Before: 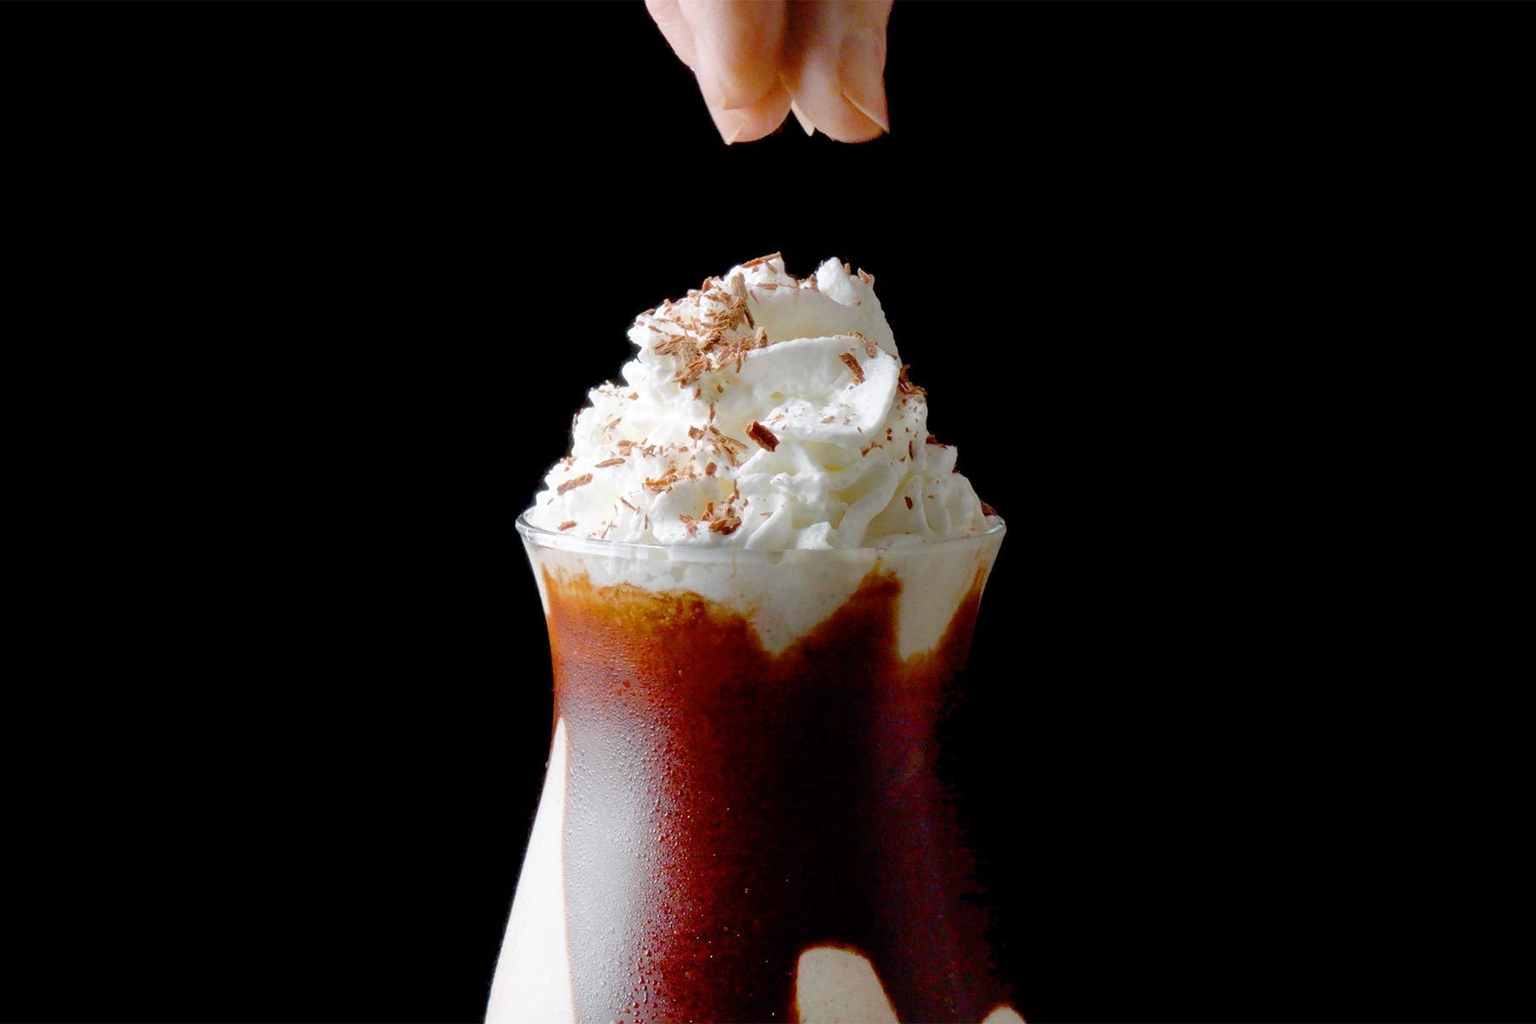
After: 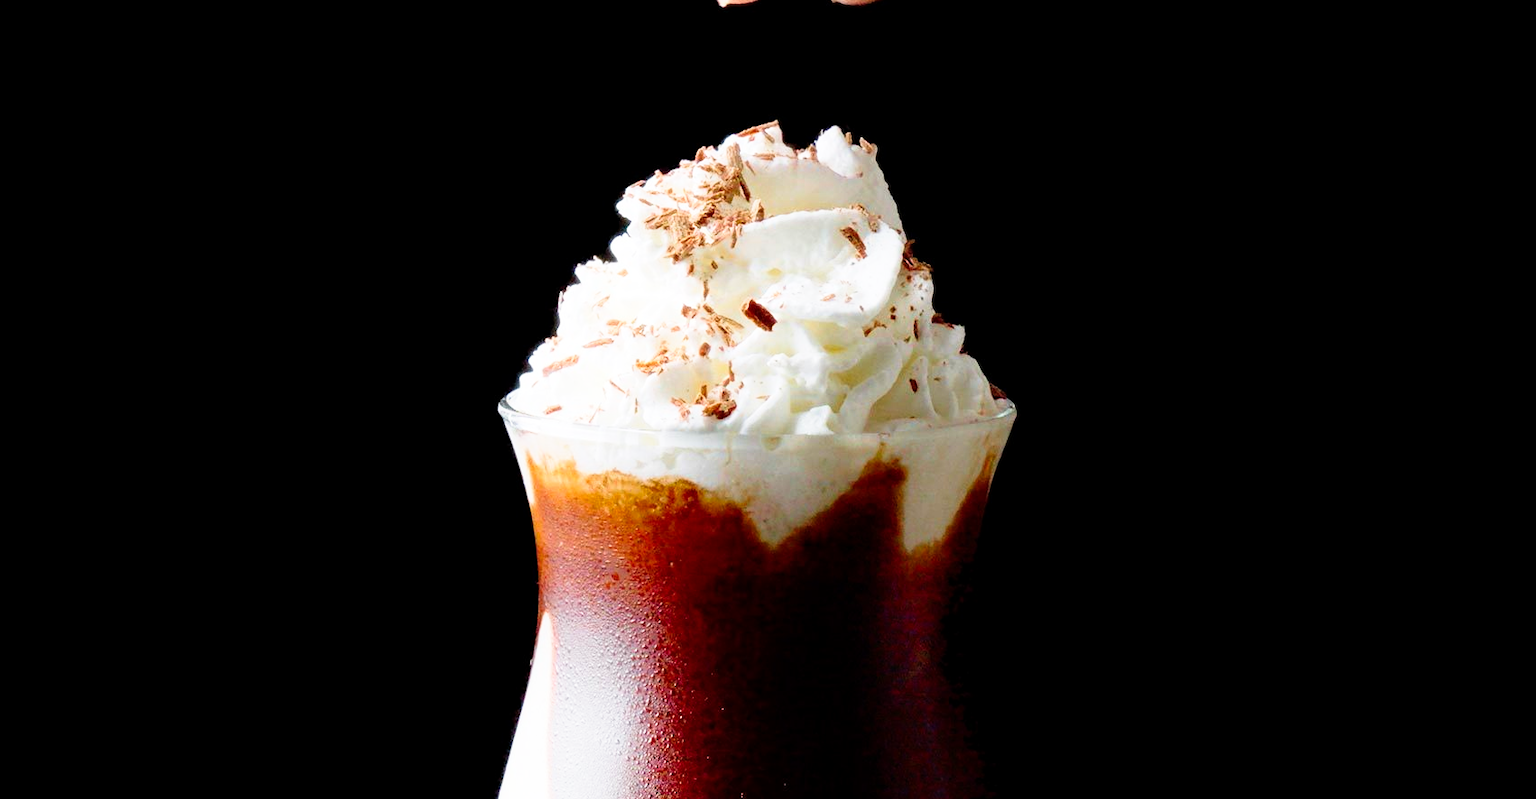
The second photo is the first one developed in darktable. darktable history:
tone equalizer: -8 EV -0.435 EV, -7 EV -0.417 EV, -6 EV -0.365 EV, -5 EV -0.203 EV, -3 EV 0.226 EV, -2 EV 0.306 EV, -1 EV 0.391 EV, +0 EV 0.422 EV, mask exposure compensation -0.487 EV
crop and rotate: left 2.913%, top 13.556%, right 2.464%, bottom 12.584%
shadows and highlights: shadows 1.71, highlights 40.78, shadows color adjustment 97.67%
exposure: black level correction 0.001, exposure -0.122 EV, compensate highlight preservation false
tone curve: curves: ch0 [(0, 0) (0.091, 0.077) (0.517, 0.574) (0.745, 0.82) (0.844, 0.908) (0.909, 0.942) (1, 0.973)]; ch1 [(0, 0) (0.437, 0.404) (0.5, 0.5) (0.534, 0.554) (0.58, 0.603) (0.616, 0.649) (1, 1)]; ch2 [(0, 0) (0.442, 0.415) (0.5, 0.5) (0.535, 0.557) (0.585, 0.62) (1, 1)], preserve colors none
velvia: on, module defaults
